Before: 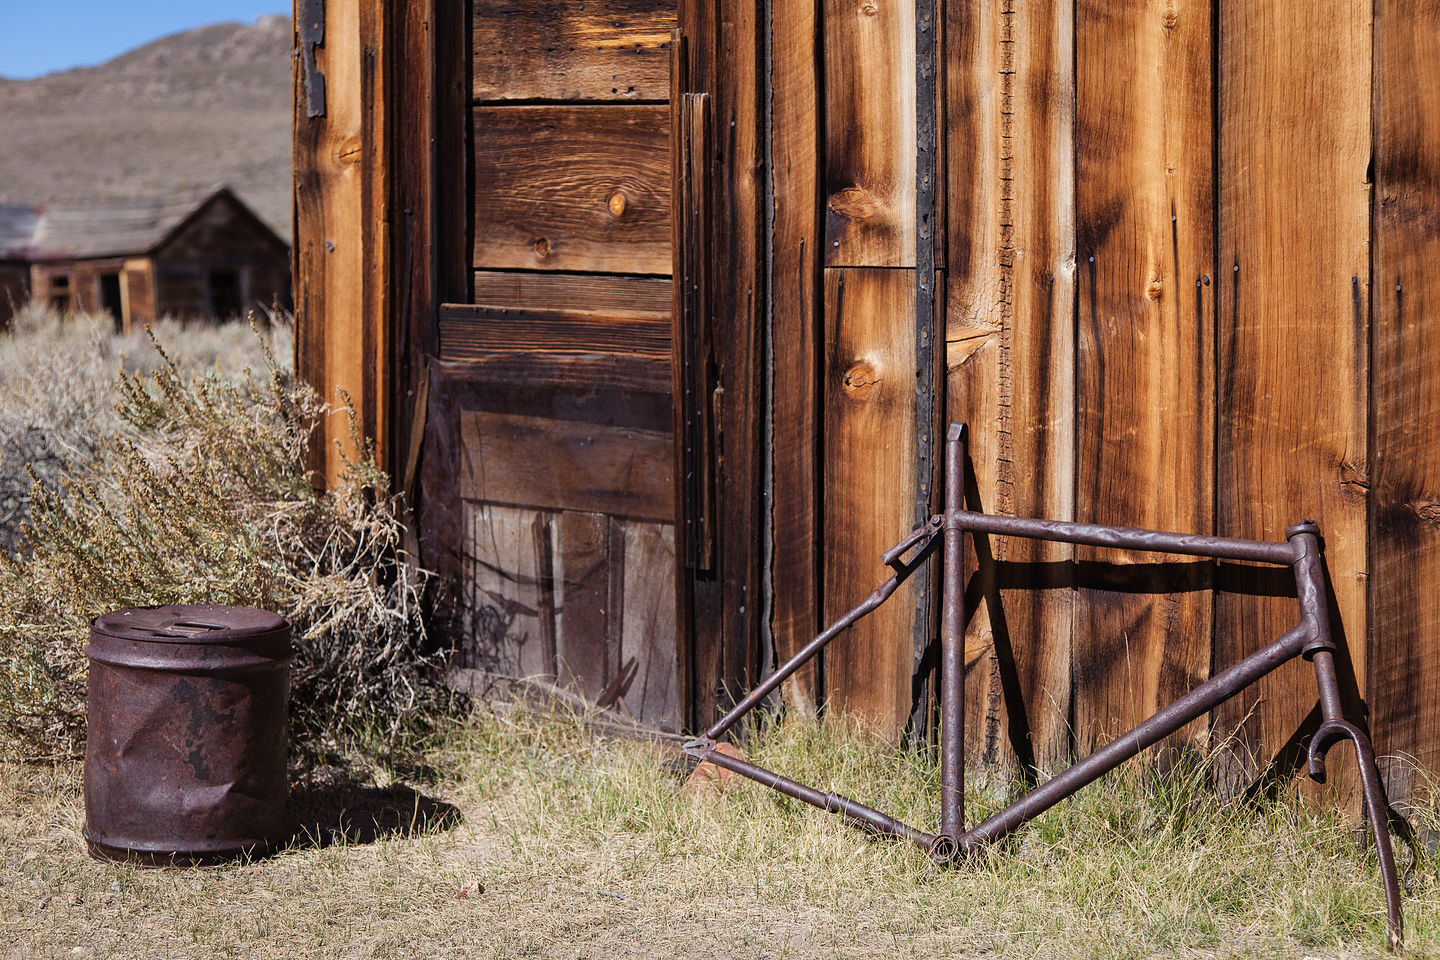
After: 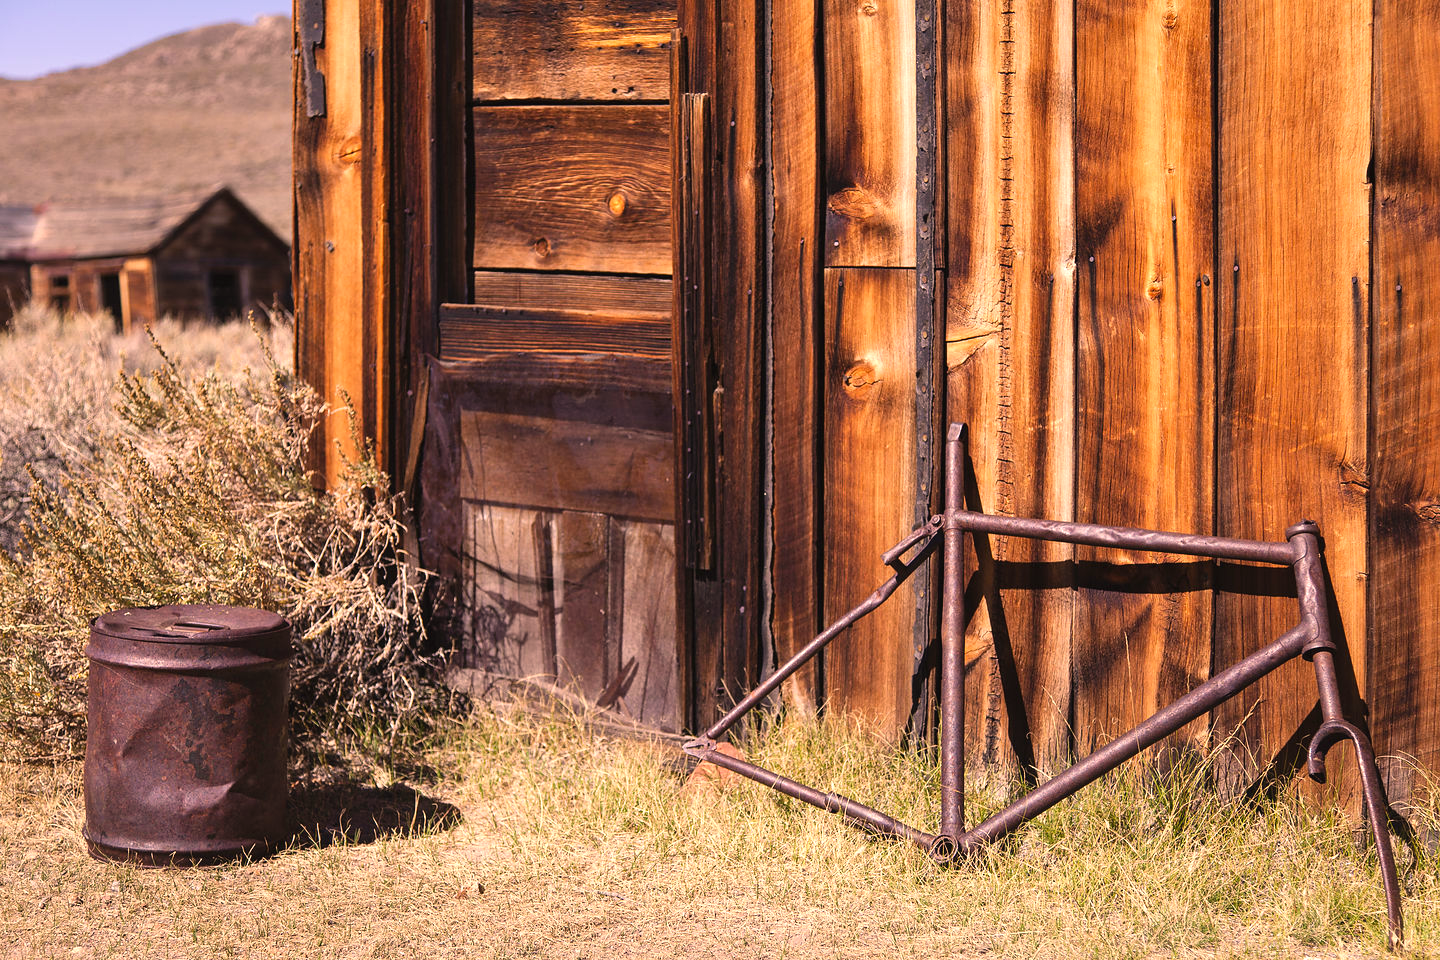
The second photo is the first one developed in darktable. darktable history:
color correction: highlights a* 17.61, highlights b* 19
exposure: black level correction -0.002, exposure 0.529 EV, compensate exposure bias true, compensate highlight preservation false
